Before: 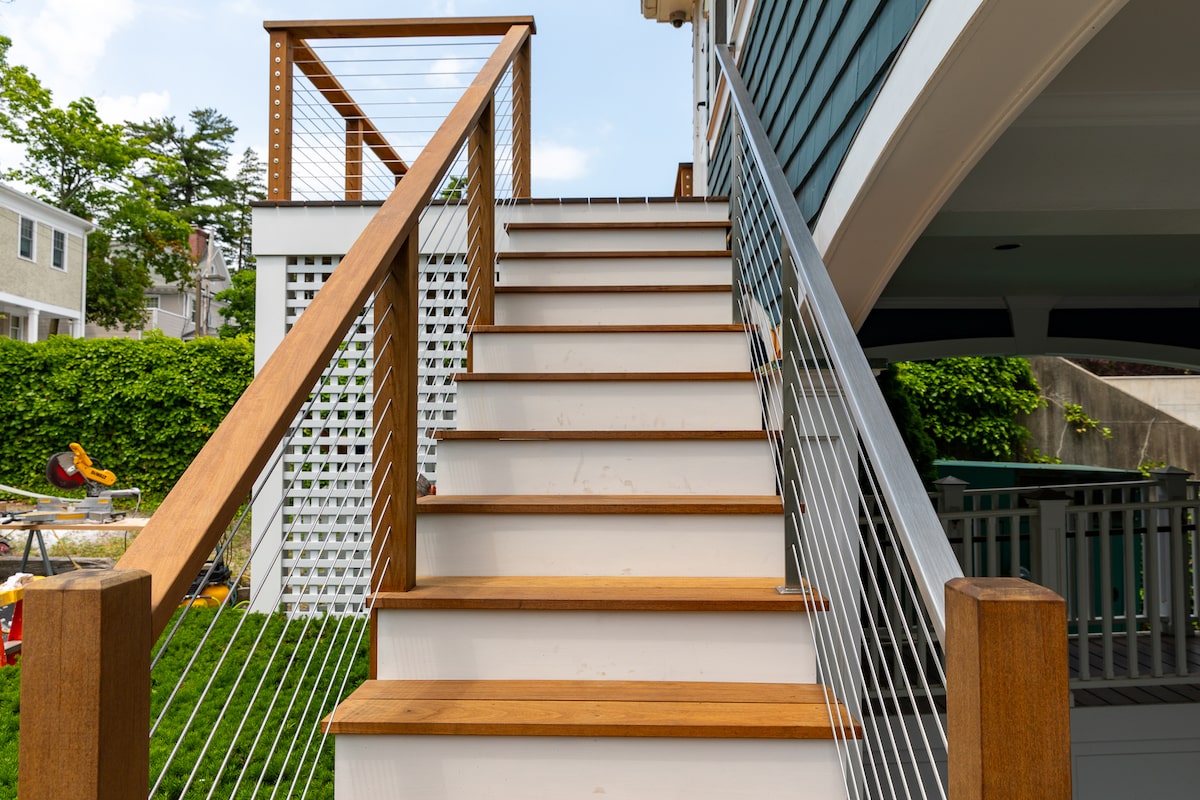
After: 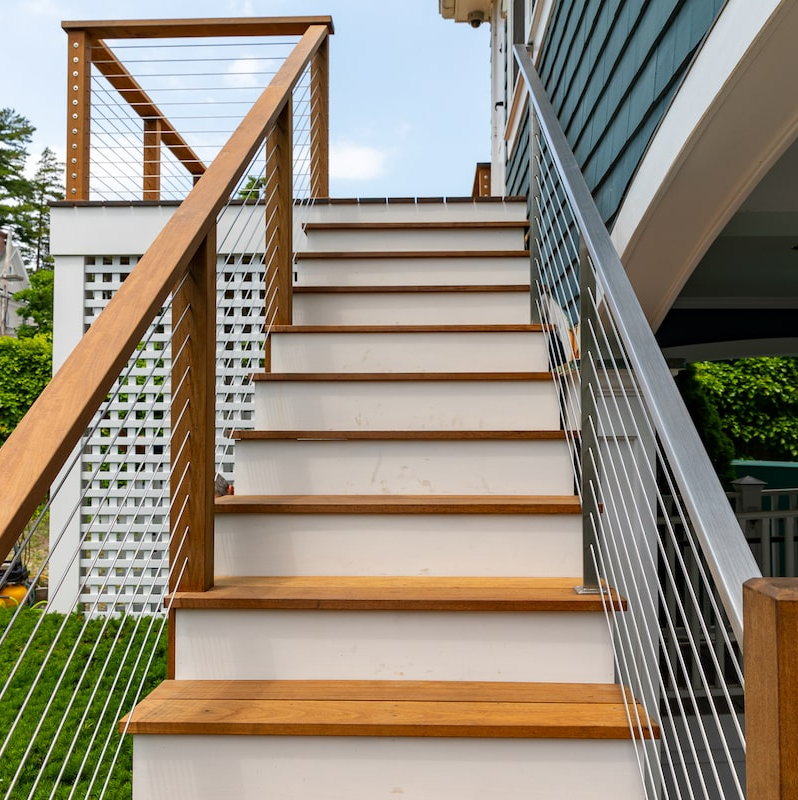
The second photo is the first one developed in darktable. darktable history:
crop: left 16.899%, right 16.556%
